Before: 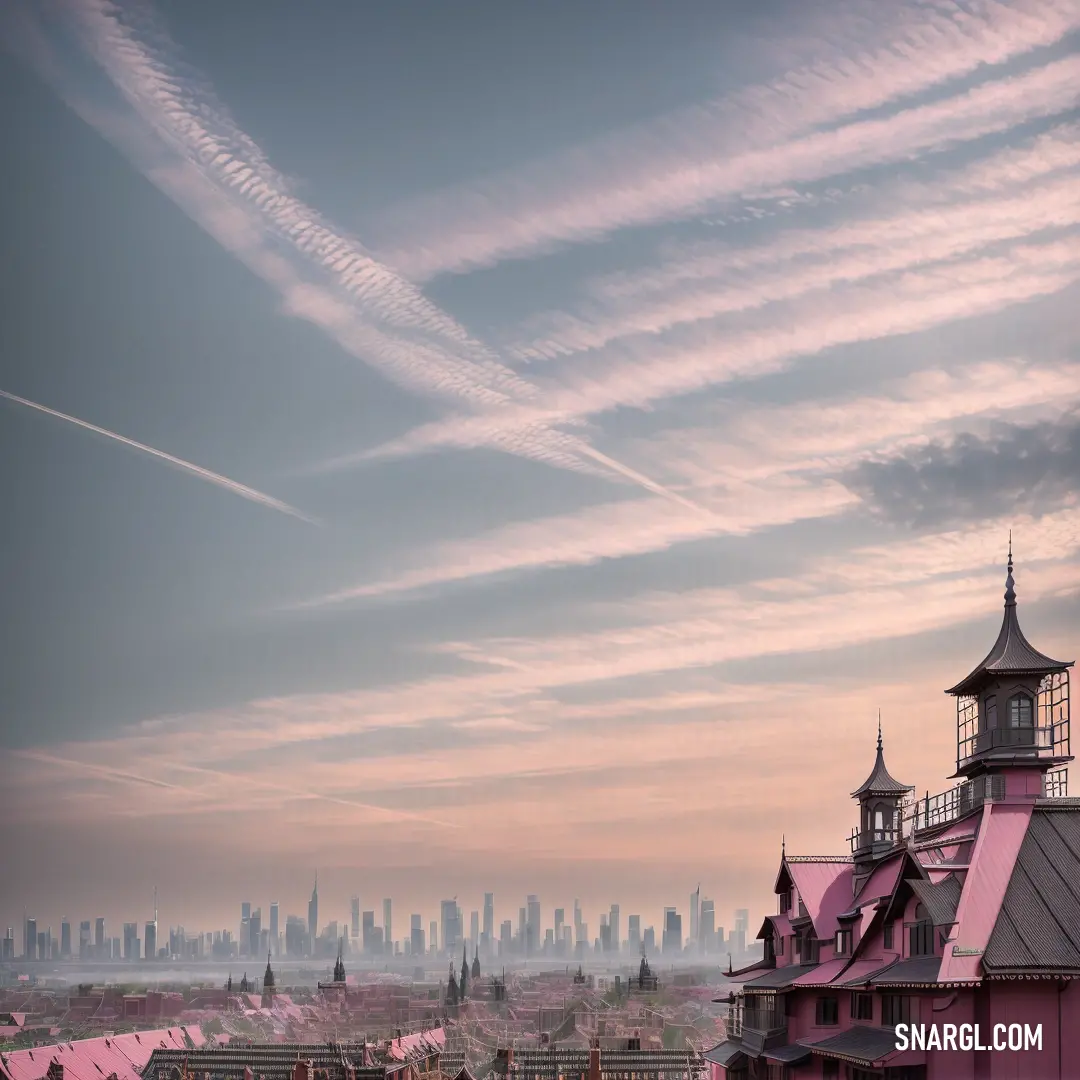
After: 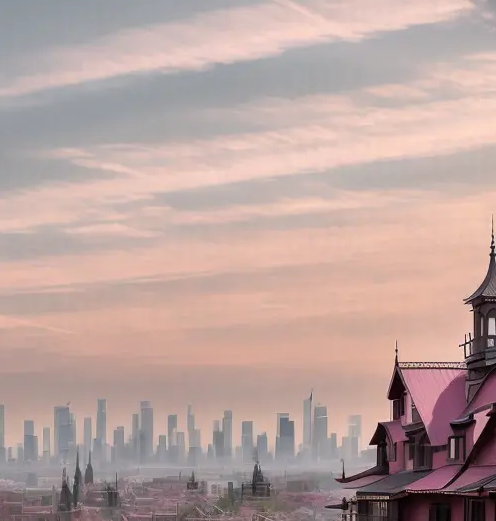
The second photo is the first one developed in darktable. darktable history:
crop: left 35.903%, top 45.805%, right 18.171%, bottom 5.914%
